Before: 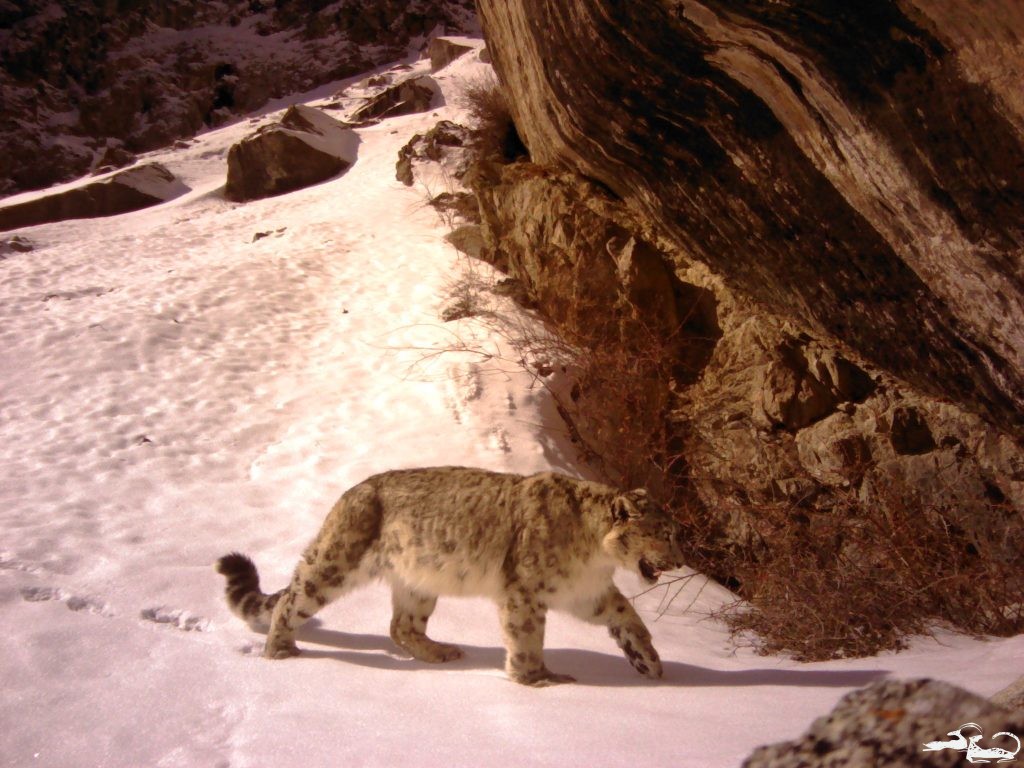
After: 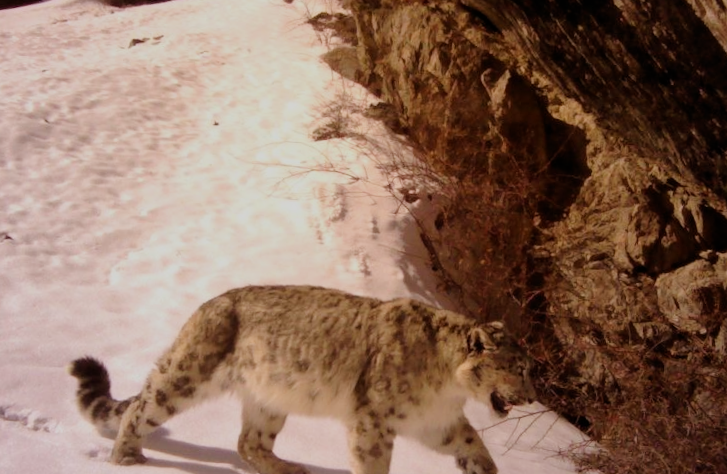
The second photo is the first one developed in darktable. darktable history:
crop and rotate: angle -4.15°, left 9.817%, top 20.486%, right 12.417%, bottom 11.922%
filmic rgb: black relative exposure -7.65 EV, white relative exposure 4.56 EV, hardness 3.61, contrast 0.99
